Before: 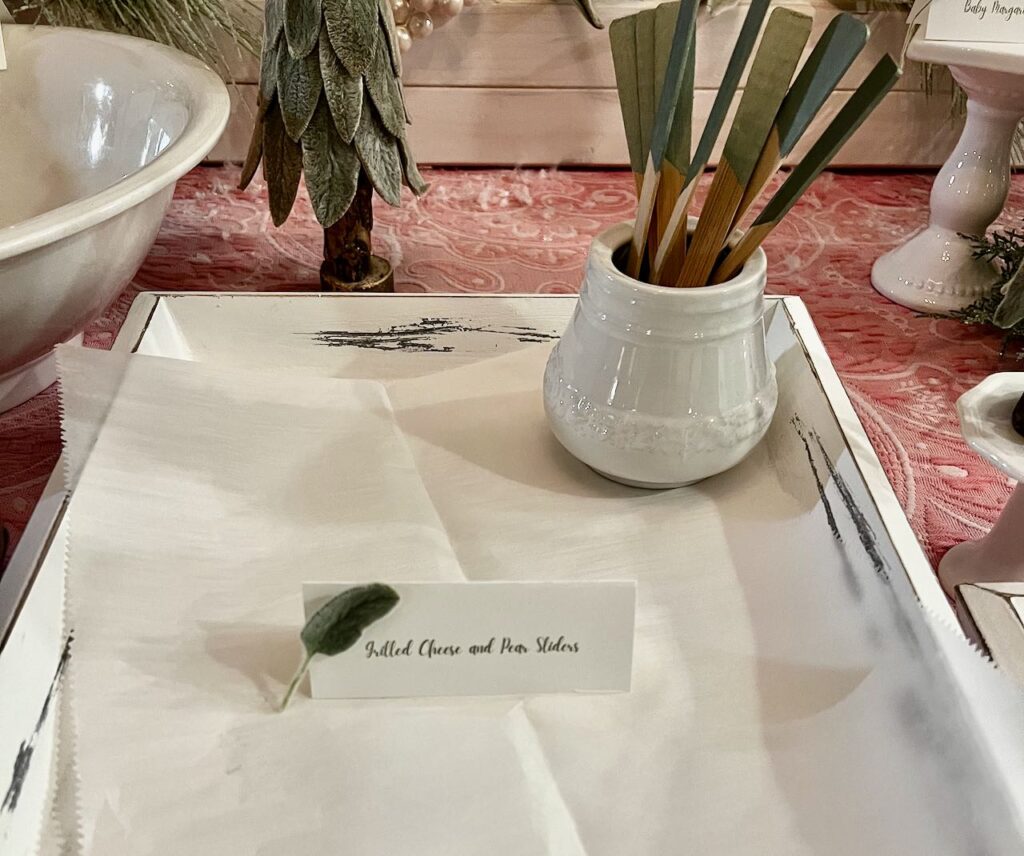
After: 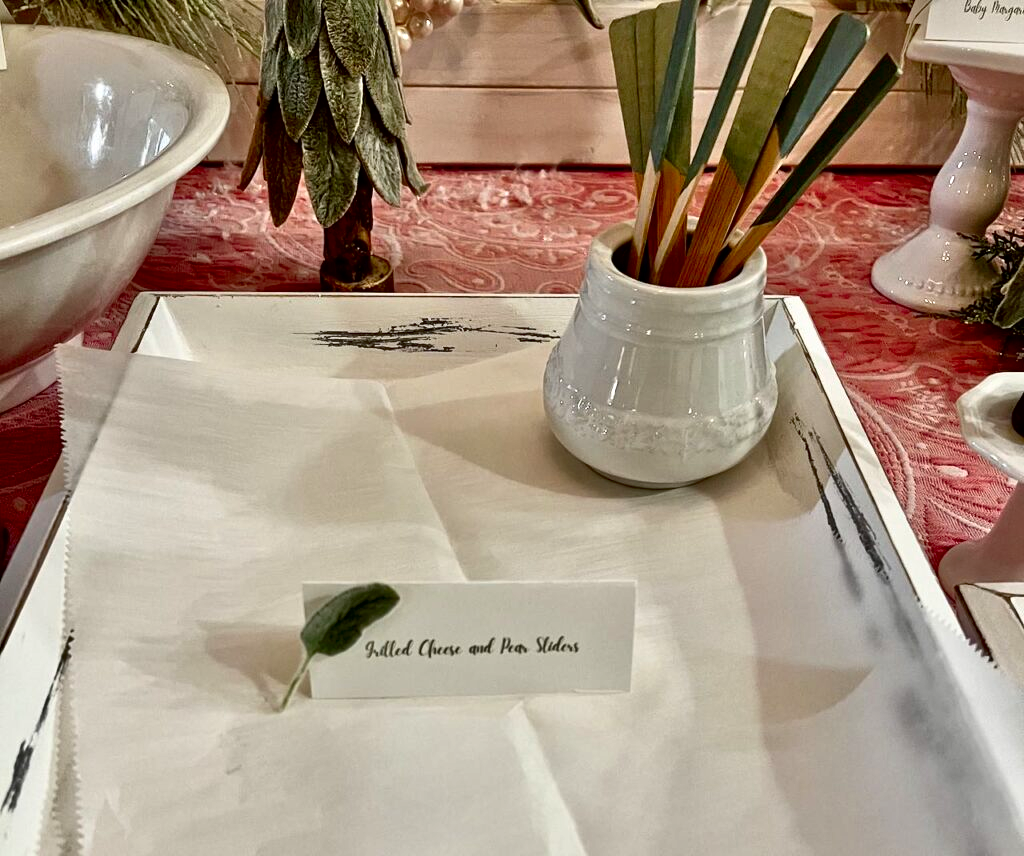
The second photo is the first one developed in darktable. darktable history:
tone equalizer: -7 EV 0.15 EV, -6 EV 0.6 EV, -5 EV 1.15 EV, -4 EV 1.33 EV, -3 EV 1.15 EV, -2 EV 0.6 EV, -1 EV 0.15 EV, mask exposure compensation -0.5 EV
contrast brightness saturation: contrast 0.13, brightness -0.24, saturation 0.14
